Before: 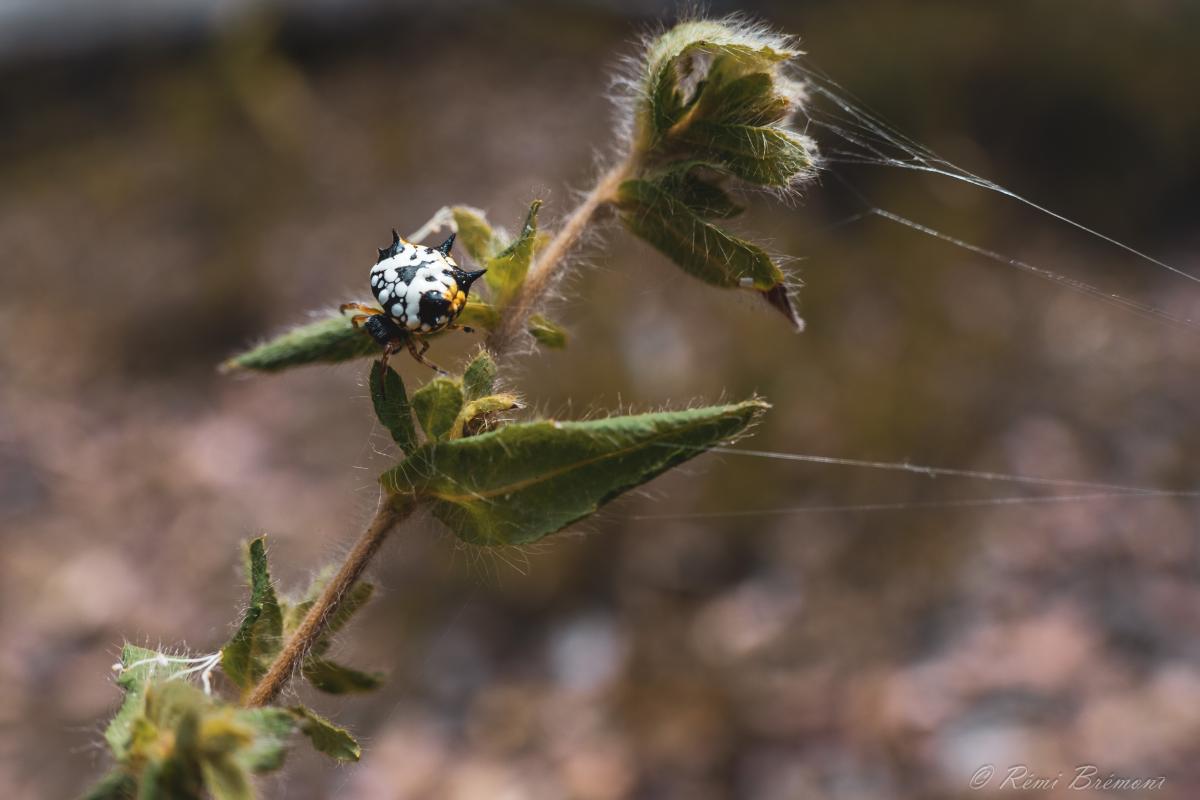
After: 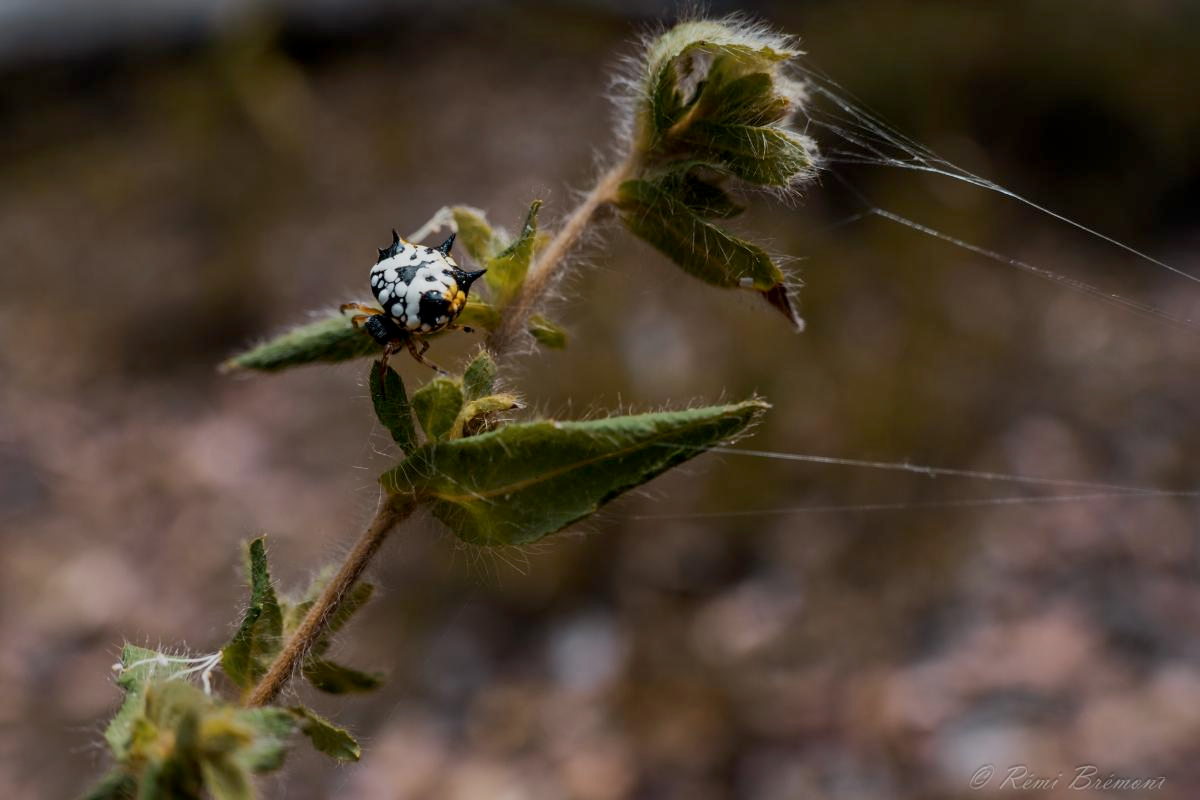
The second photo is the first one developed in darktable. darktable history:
exposure: black level correction 0.011, exposure -0.483 EV, compensate highlight preservation false
